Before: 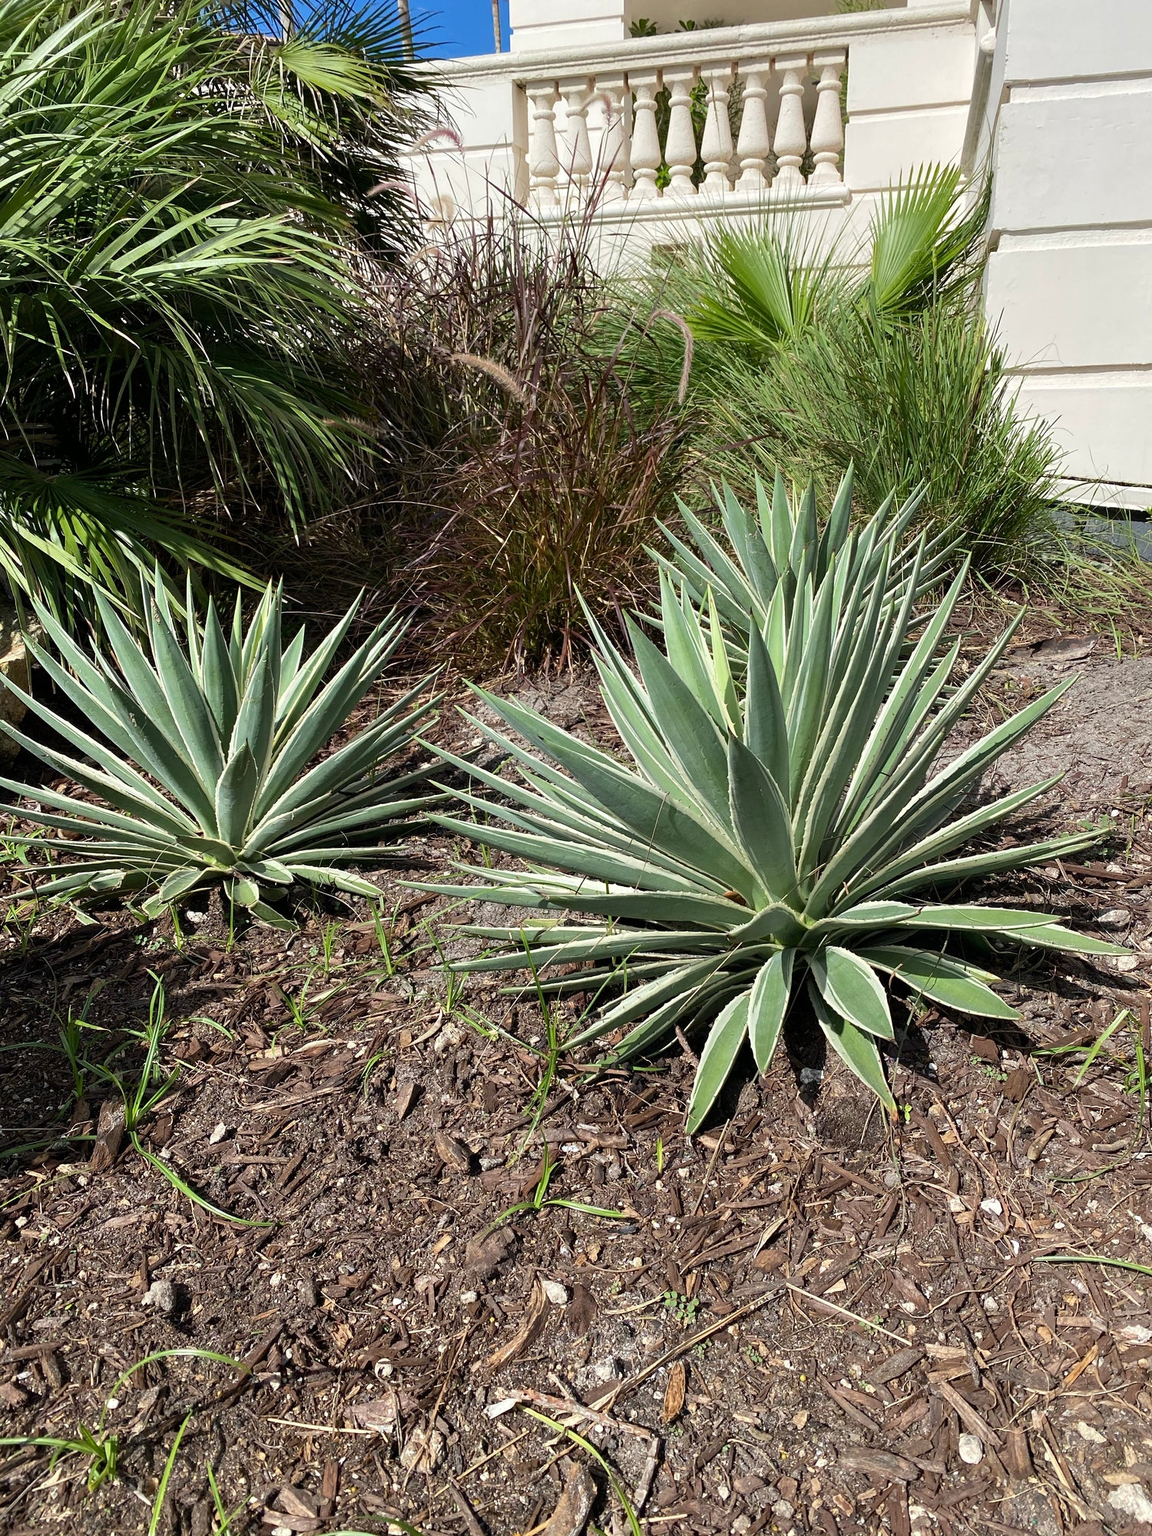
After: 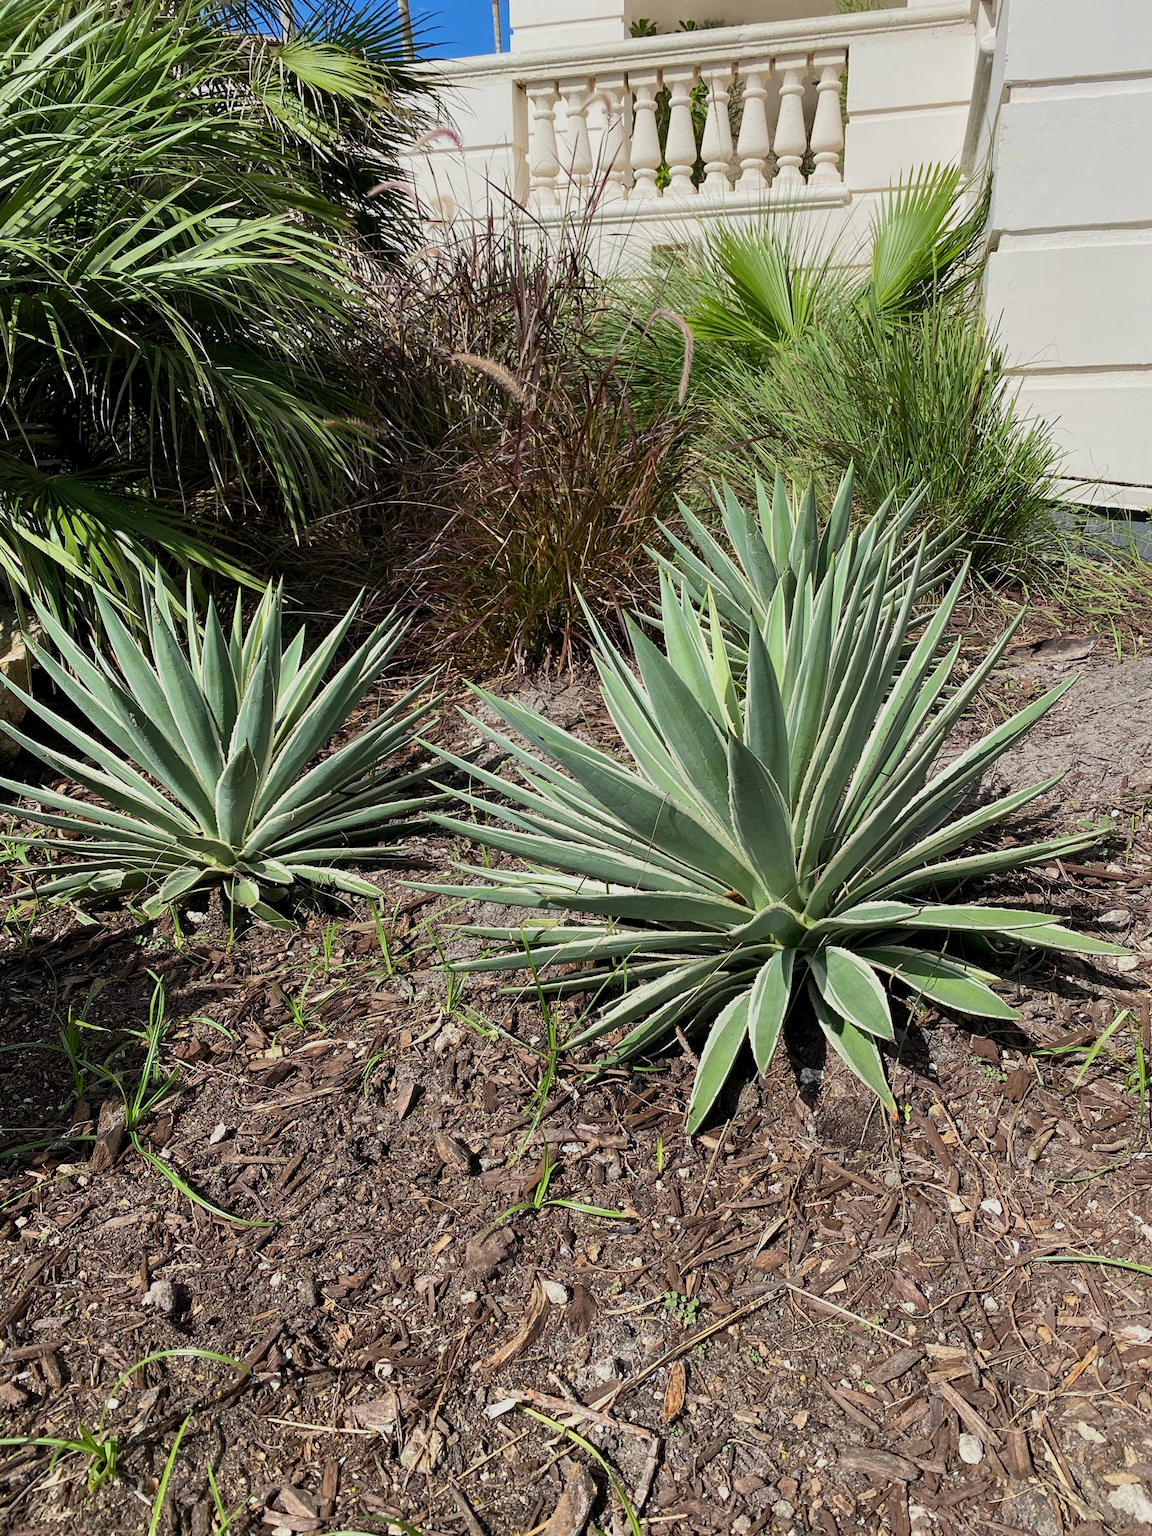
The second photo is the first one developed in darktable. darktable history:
tone equalizer: -8 EV -0.001 EV, -7 EV 0.004 EV, -6 EV -0.04 EV, -5 EV 0.011 EV, -4 EV -0.023 EV, -3 EV 0.031 EV, -2 EV -0.052 EV, -1 EV -0.302 EV, +0 EV -0.587 EV, edges refinement/feathering 500, mask exposure compensation -1.57 EV, preserve details no
exposure: black level correction 0, compensate exposure bias true, compensate highlight preservation false
